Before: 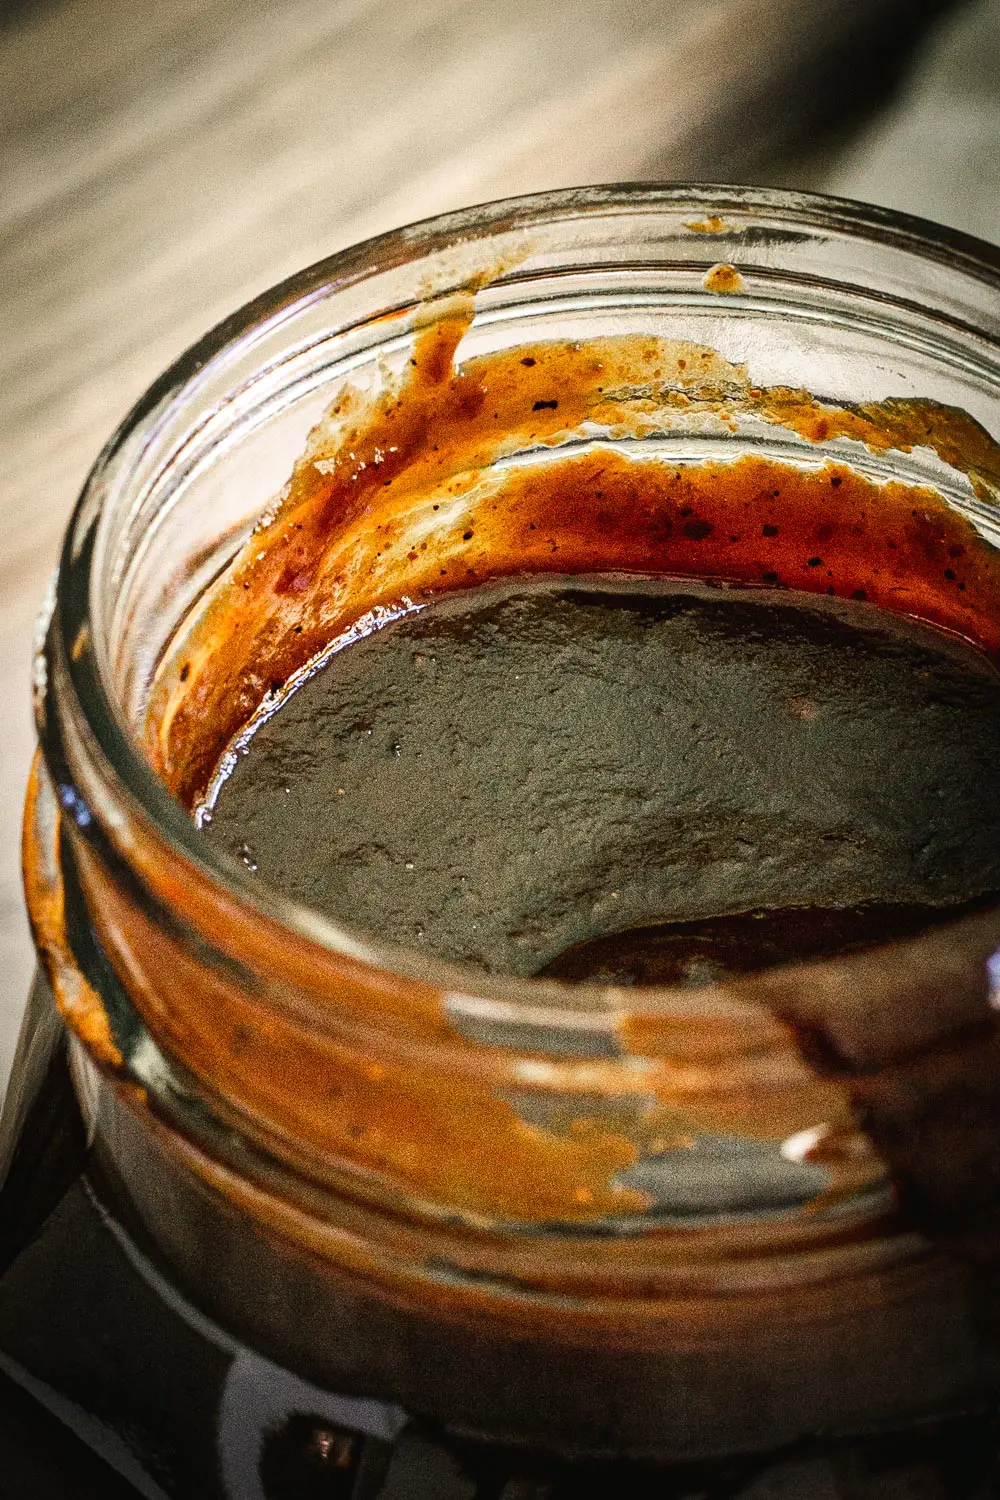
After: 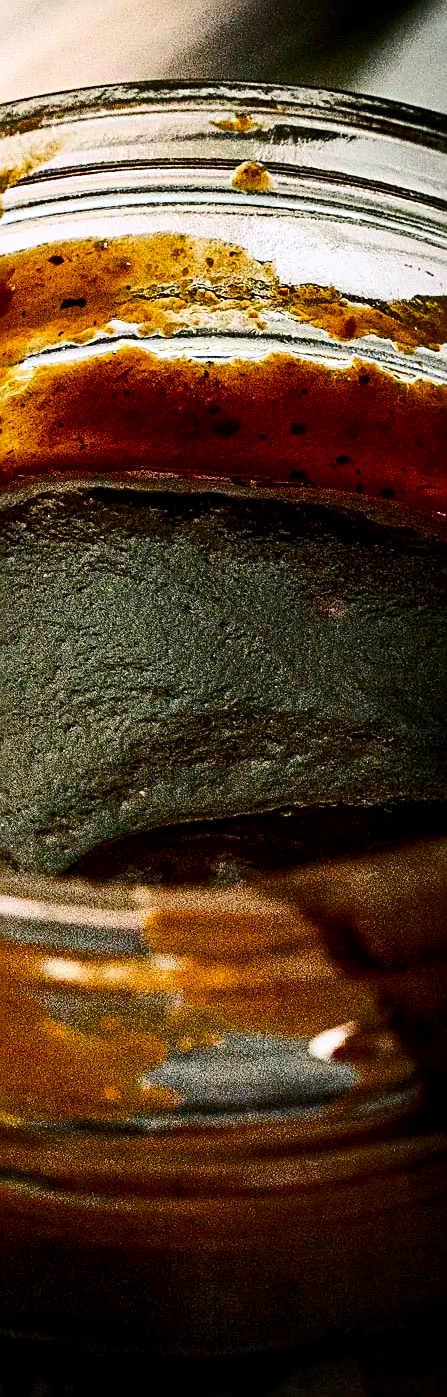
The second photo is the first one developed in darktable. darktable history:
exposure: black level correction 0.005, exposure 0.015 EV, compensate exposure bias true, compensate highlight preservation false
crop: left 47.285%, top 6.833%, right 7.97%
color calibration: x 0.381, y 0.391, temperature 4086.97 K
contrast brightness saturation: contrast 0.282
color balance rgb: highlights gain › chroma 3.056%, highlights gain › hue 60.12°, perceptual saturation grading › global saturation 30.783%, global vibrance 10.403%, saturation formula JzAzBz (2021)
sharpen: radius 2.75
